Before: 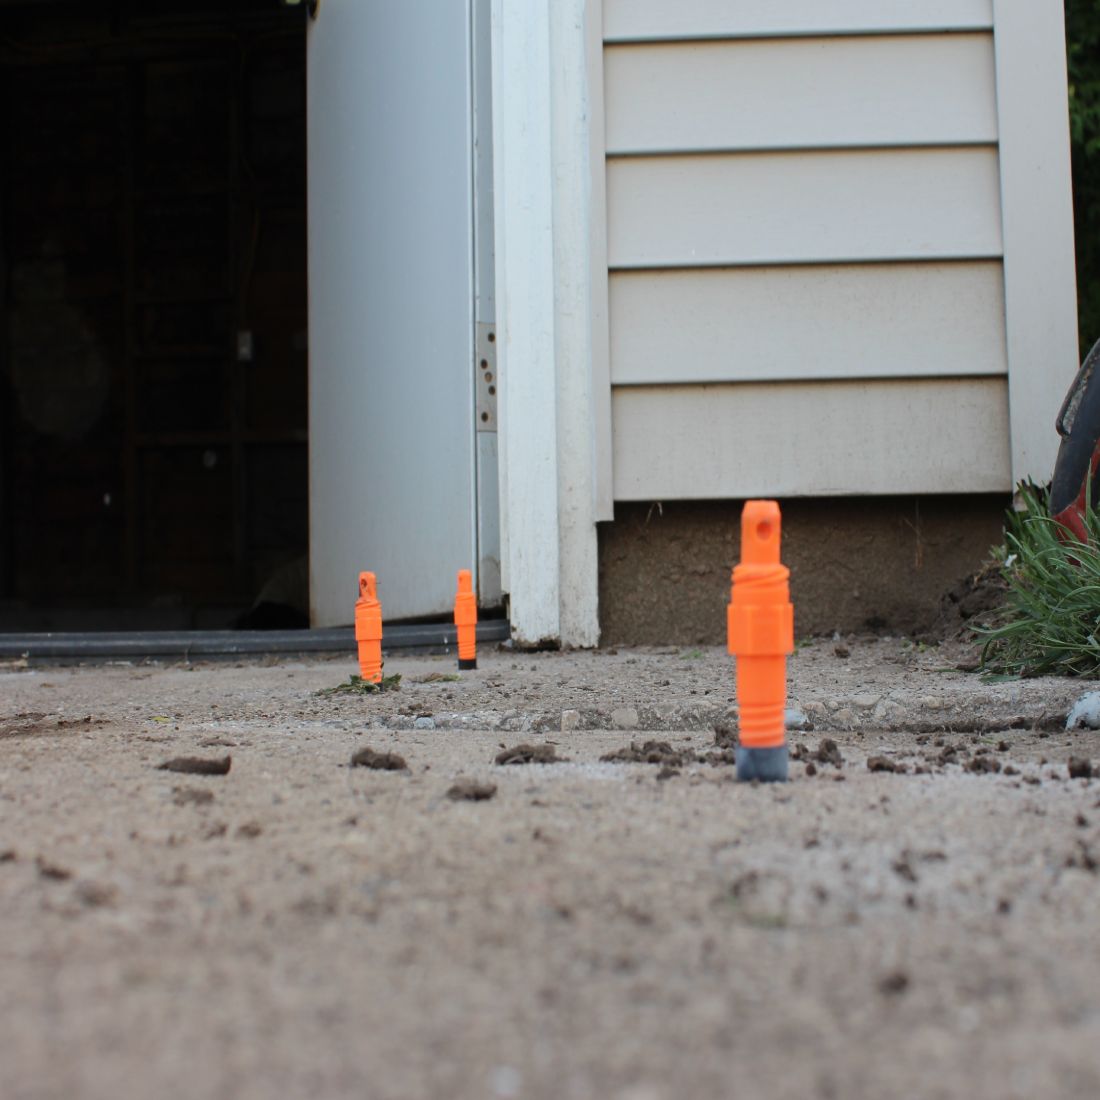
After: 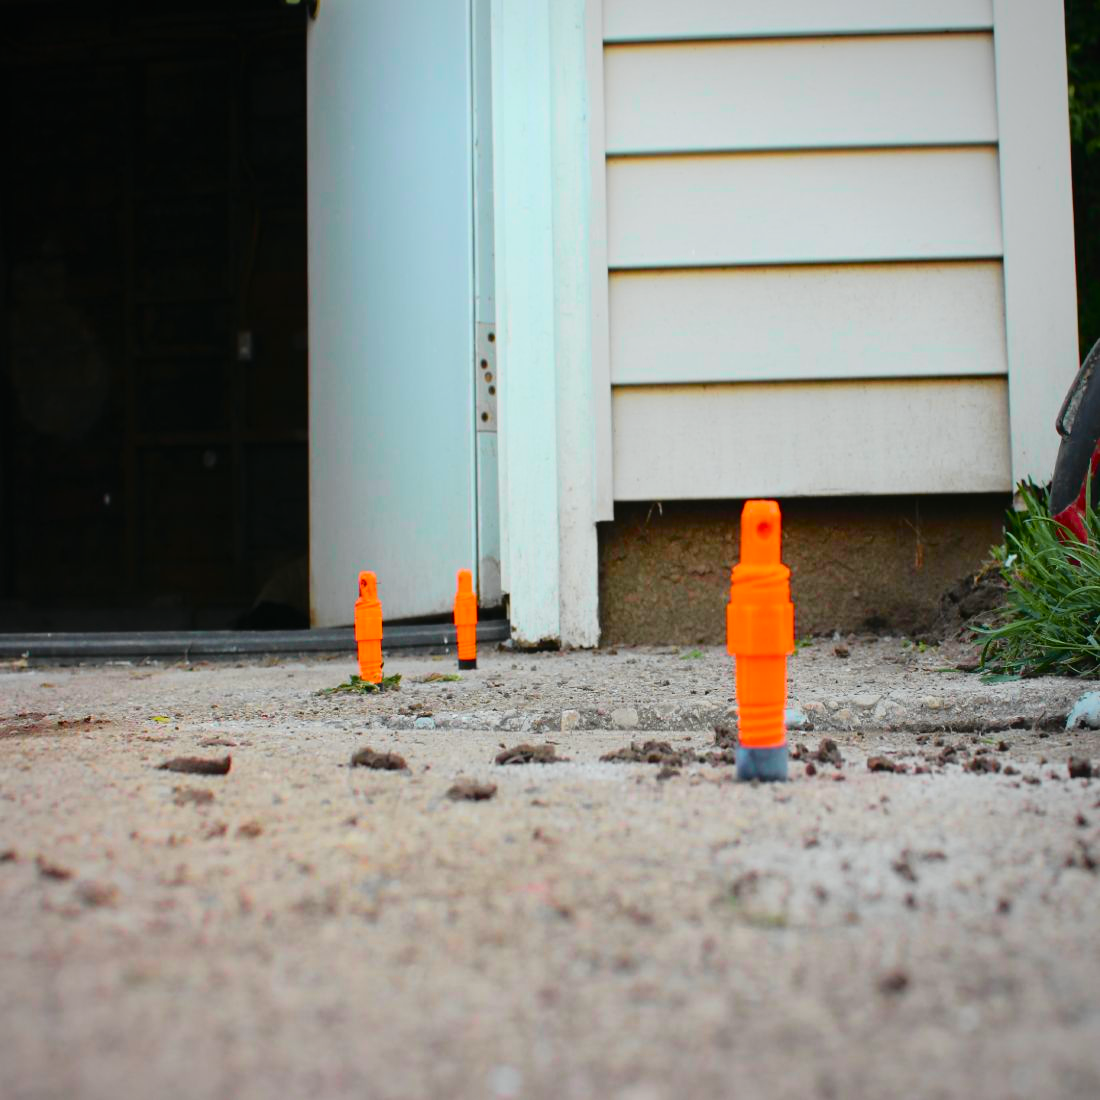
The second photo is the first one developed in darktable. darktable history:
white balance: emerald 1
tone curve: curves: ch0 [(0, 0.012) (0.144, 0.137) (0.326, 0.386) (0.489, 0.573) (0.656, 0.763) (0.849, 0.902) (1, 0.974)]; ch1 [(0, 0) (0.366, 0.367) (0.475, 0.453) (0.494, 0.493) (0.504, 0.497) (0.544, 0.579) (0.562, 0.619) (0.622, 0.694) (1, 1)]; ch2 [(0, 0) (0.333, 0.346) (0.375, 0.375) (0.424, 0.43) (0.476, 0.492) (0.502, 0.503) (0.533, 0.541) (0.572, 0.615) (0.605, 0.656) (0.641, 0.709) (1, 1)], color space Lab, independent channels, preserve colors none
vignetting: fall-off radius 81.94%
color balance rgb: linear chroma grading › global chroma 15%, perceptual saturation grading › global saturation 30%
